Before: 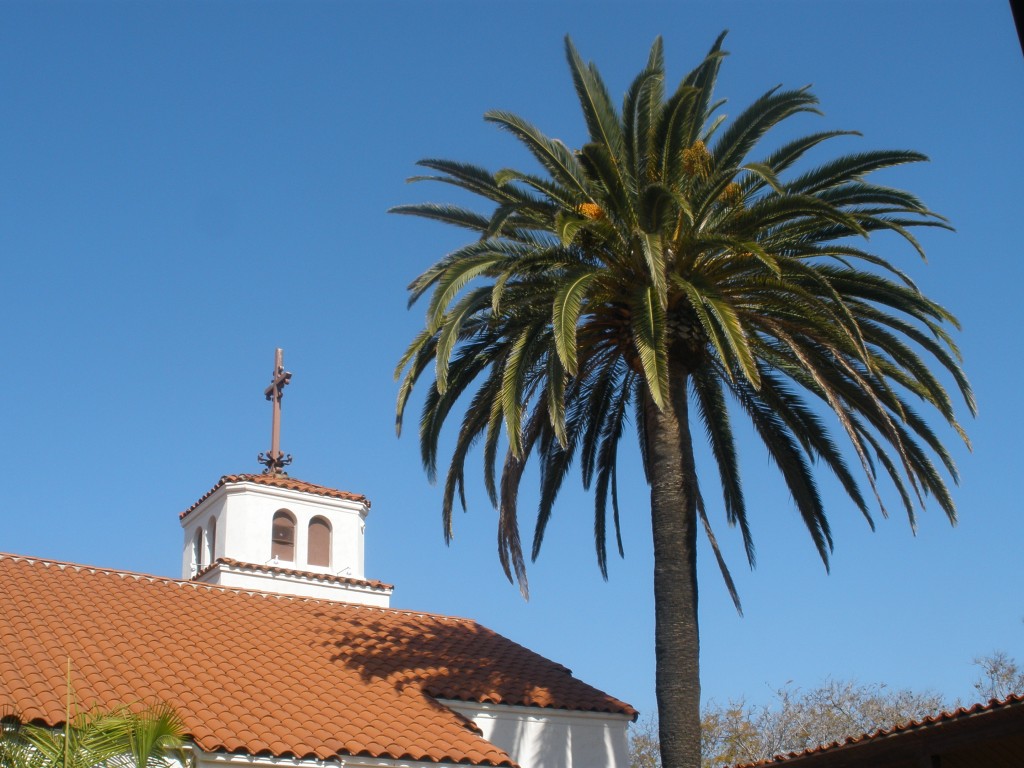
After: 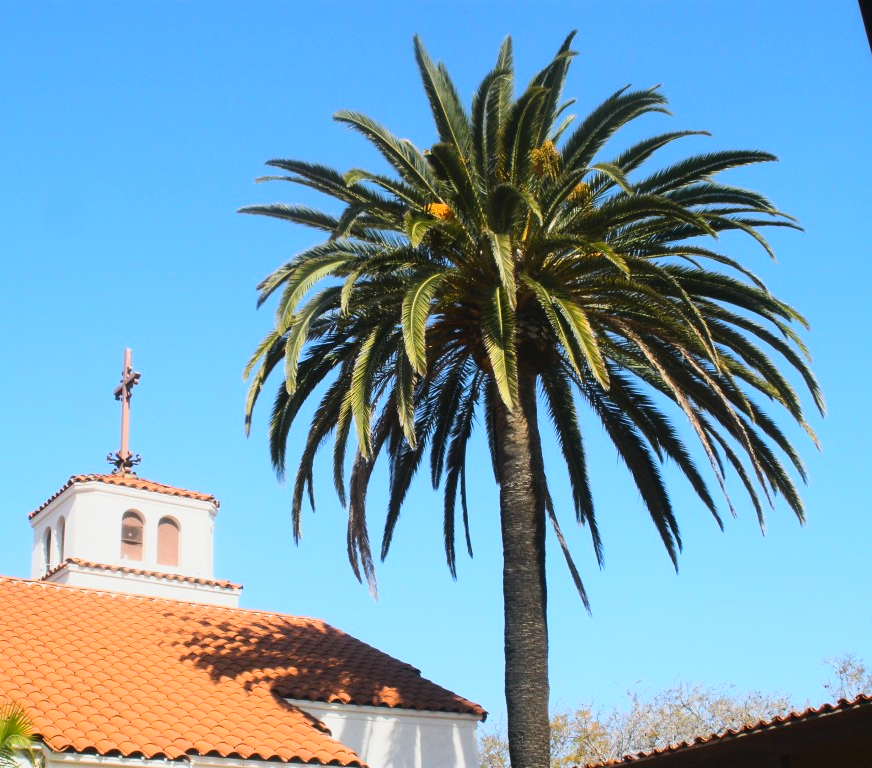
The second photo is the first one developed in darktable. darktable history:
tone curve: curves: ch0 [(0, 0.026) (0.146, 0.158) (0.272, 0.34) (0.434, 0.625) (0.676, 0.871) (0.994, 0.955)], color space Lab, linked channels, preserve colors none
crop and rotate: left 14.767%
